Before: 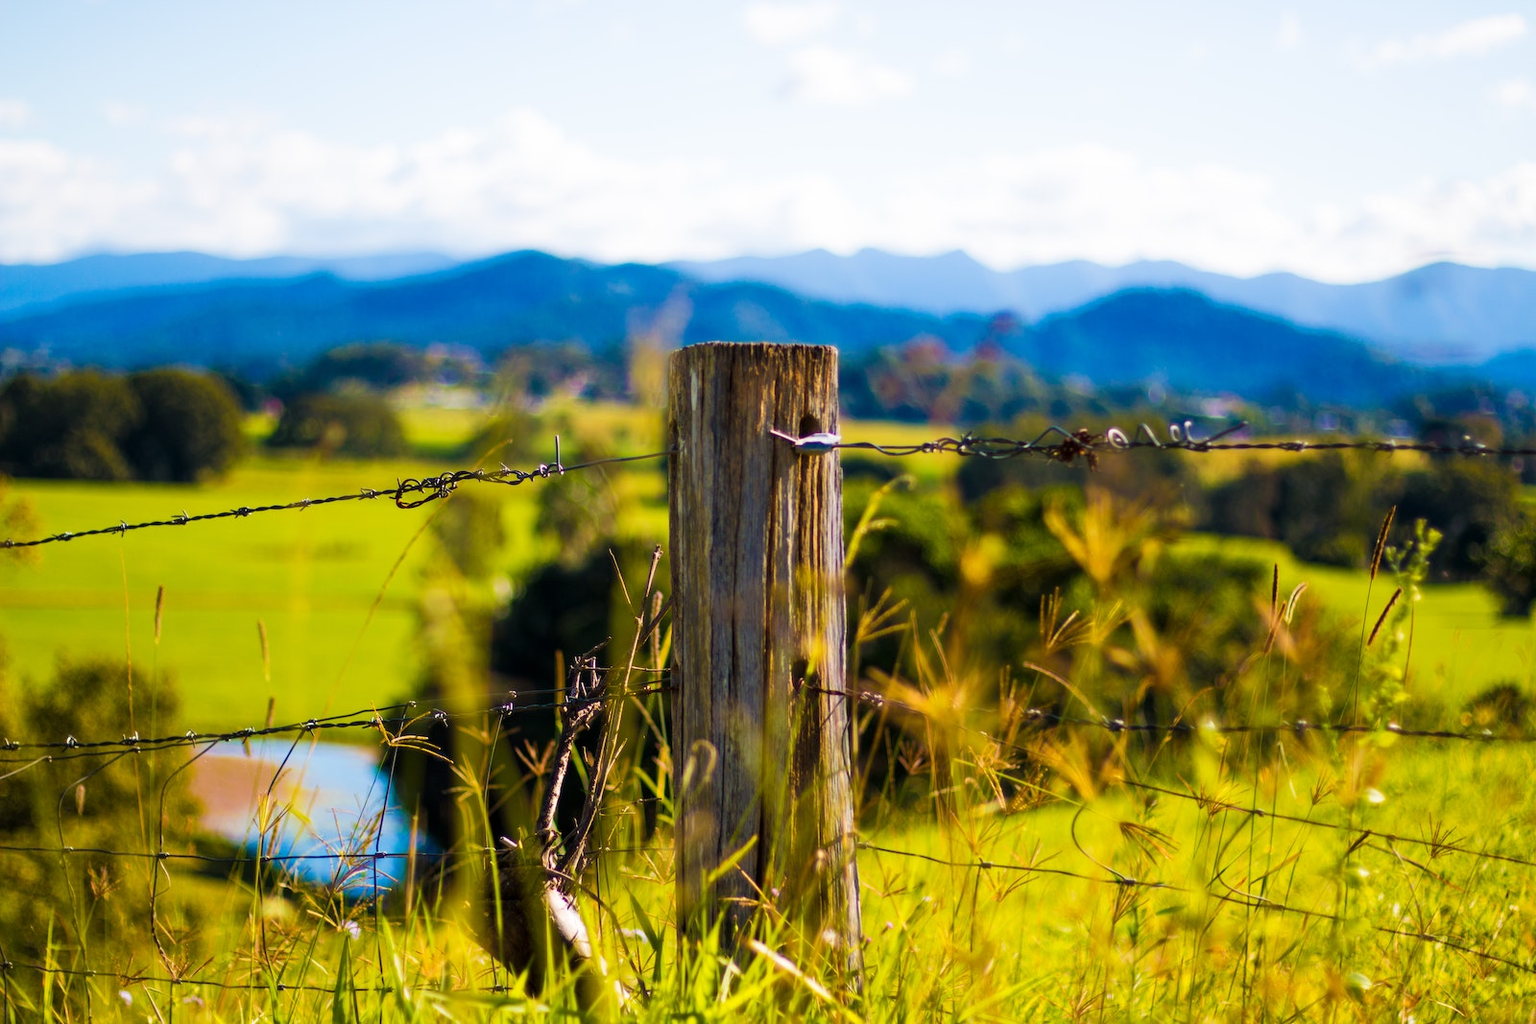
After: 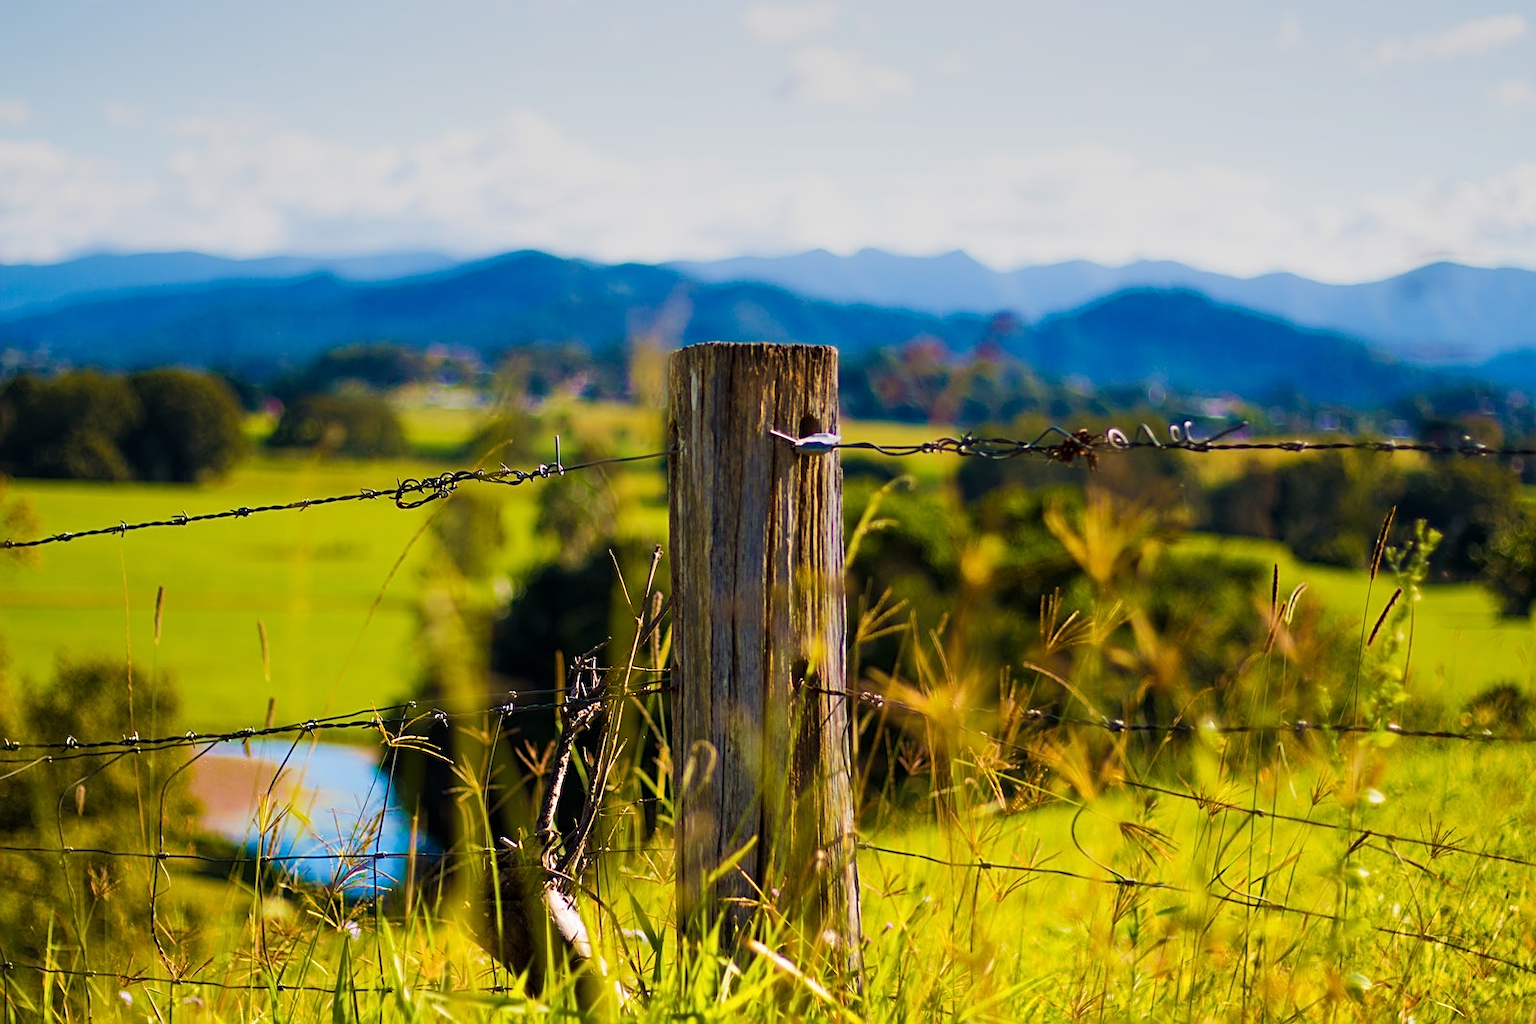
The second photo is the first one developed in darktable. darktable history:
velvia: strength 15%
graduated density: on, module defaults
sharpen: on, module defaults
